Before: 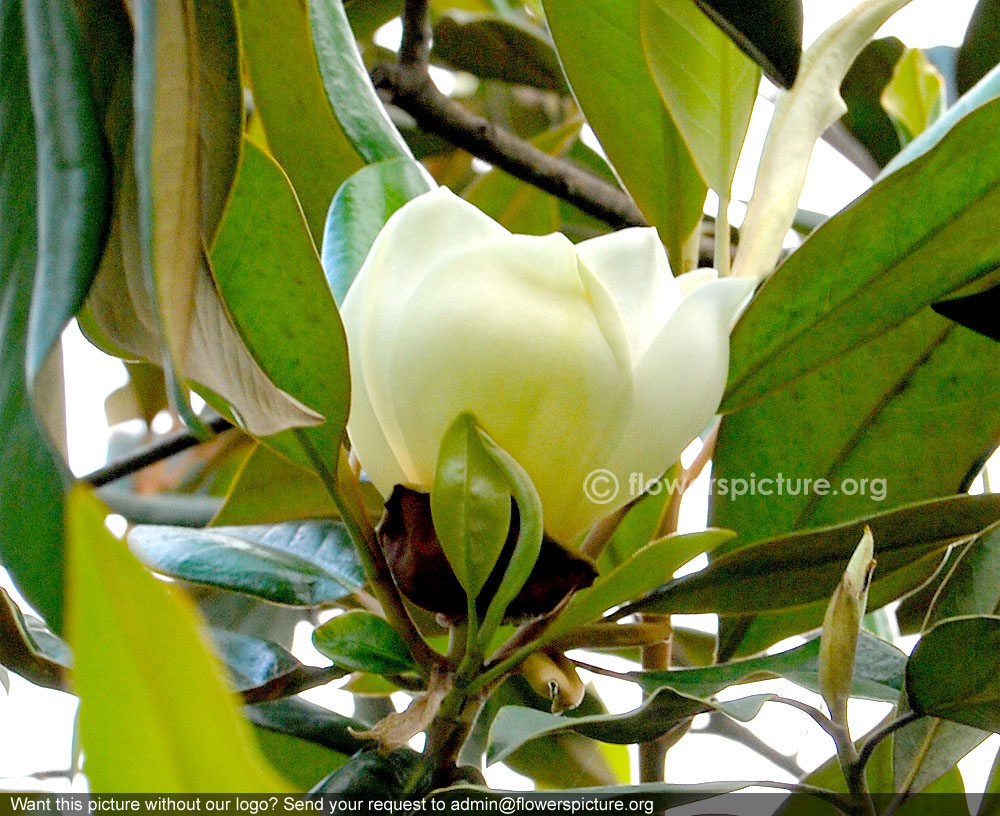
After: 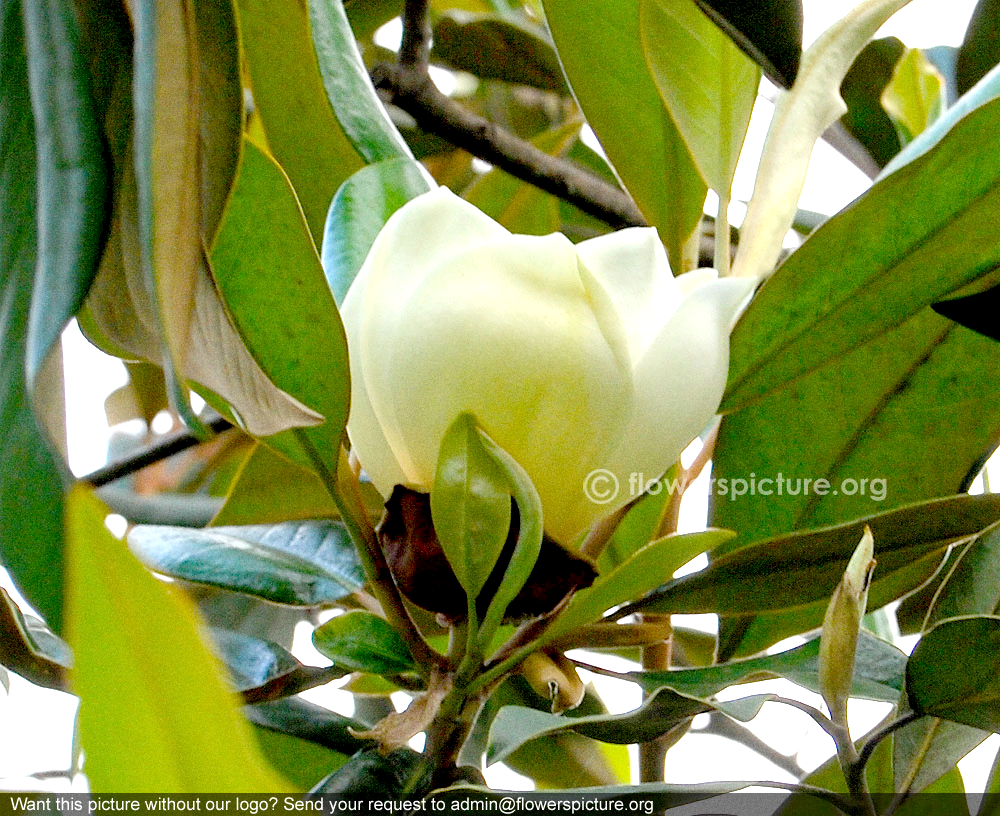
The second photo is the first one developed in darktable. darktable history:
grain: on, module defaults
exposure: black level correction 0.002, exposure 0.15 EV, compensate highlight preservation false
